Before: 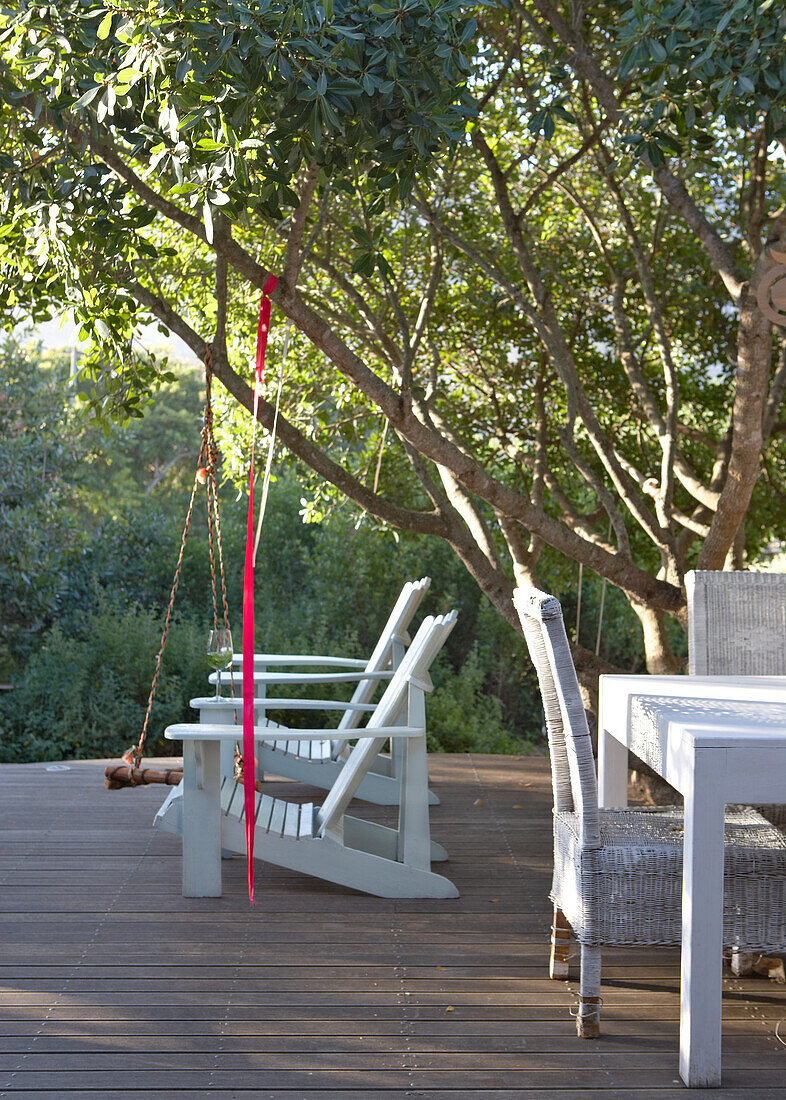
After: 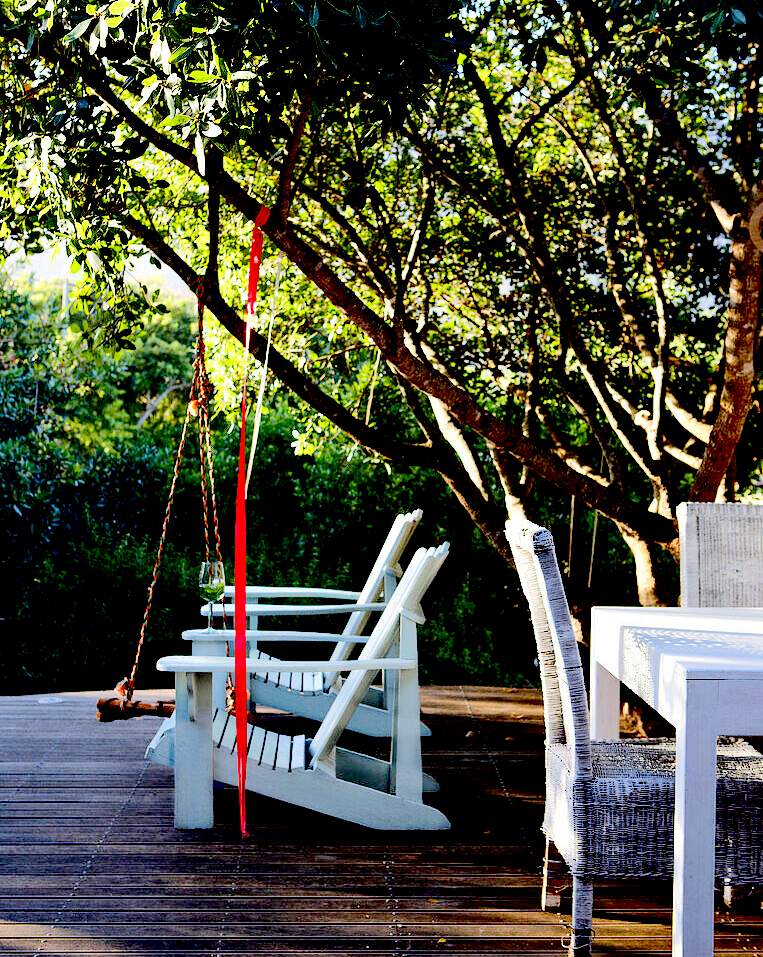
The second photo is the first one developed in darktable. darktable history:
exposure: black level correction 0.099, exposure -0.085 EV, compensate highlight preservation false
tone equalizer: -7 EV 0.141 EV, -6 EV 0.58 EV, -5 EV 1.16 EV, -4 EV 1.32 EV, -3 EV 1.18 EV, -2 EV 0.6 EV, -1 EV 0.149 EV, edges refinement/feathering 500, mask exposure compensation -1.57 EV, preserve details no
crop: left 1.095%, top 6.19%, right 1.715%, bottom 6.785%
